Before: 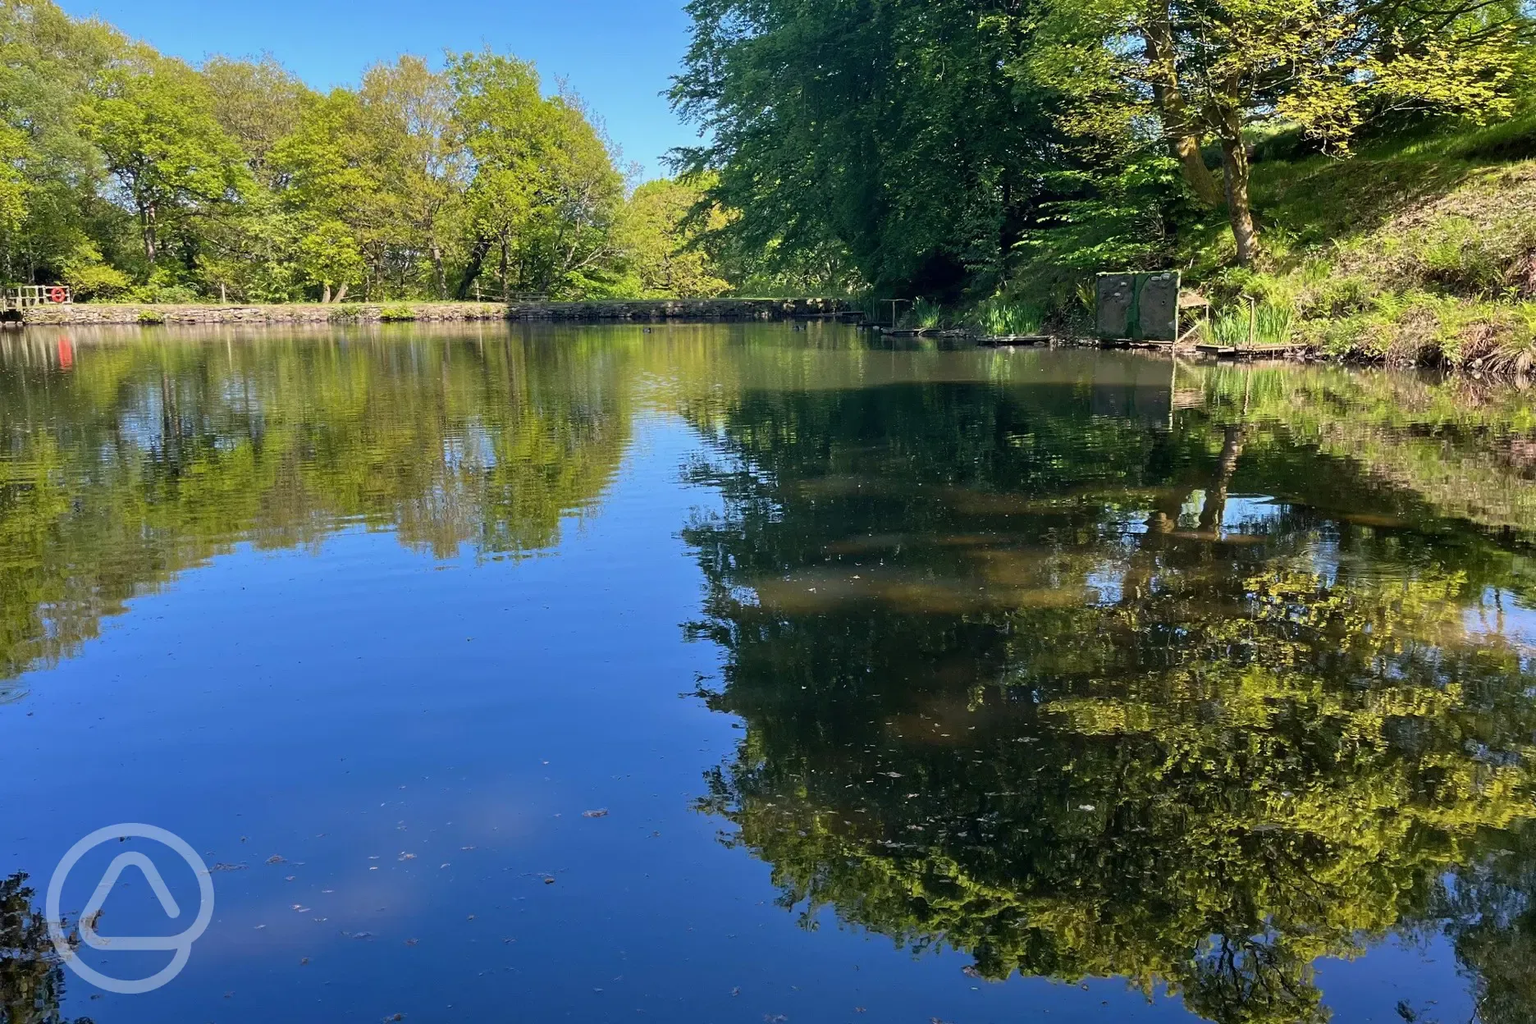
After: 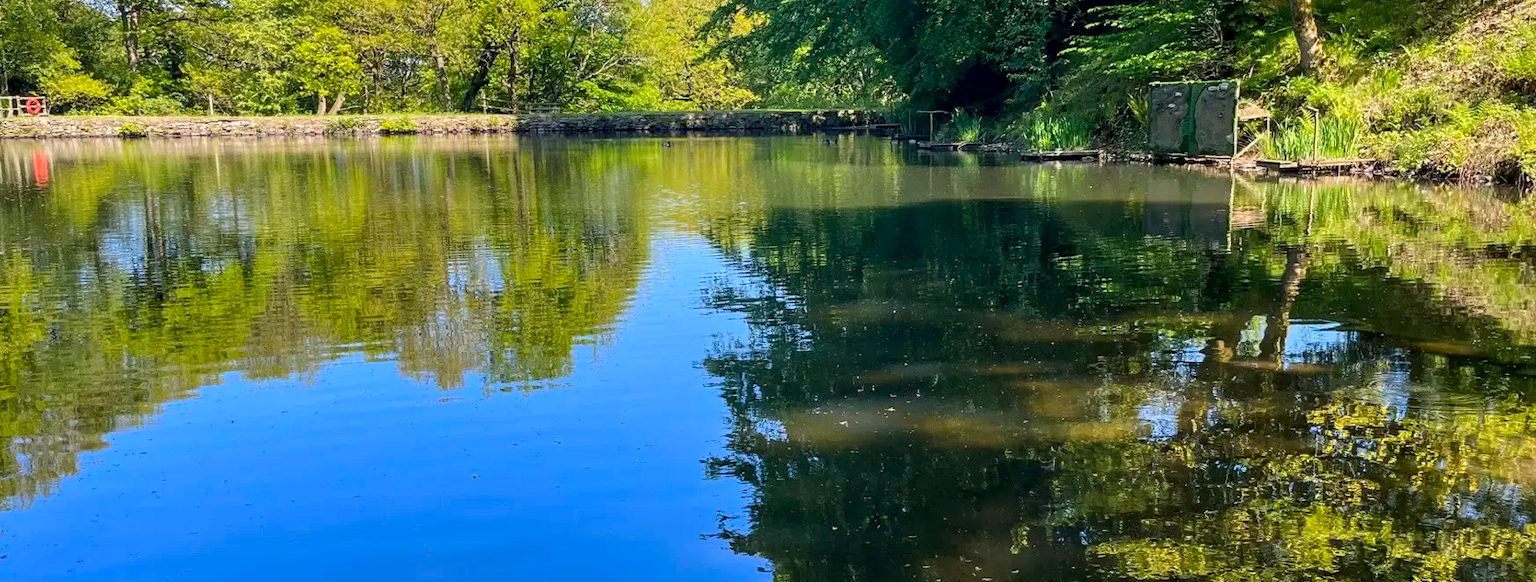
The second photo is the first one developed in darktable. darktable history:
local contrast: on, module defaults
color balance rgb: shadows lift › luminance -5.071%, shadows lift › chroma 1.134%, shadows lift › hue 218.26°, highlights gain › chroma 0.205%, highlights gain › hue 329.95°, linear chroma grading › global chroma 15.623%, perceptual saturation grading › global saturation 0.178%, perceptual brilliance grading › mid-tones 10.703%, perceptual brilliance grading › shadows 14.633%, global vibrance 1.987%
crop: left 1.775%, top 19.154%, right 5.141%, bottom 27.803%
